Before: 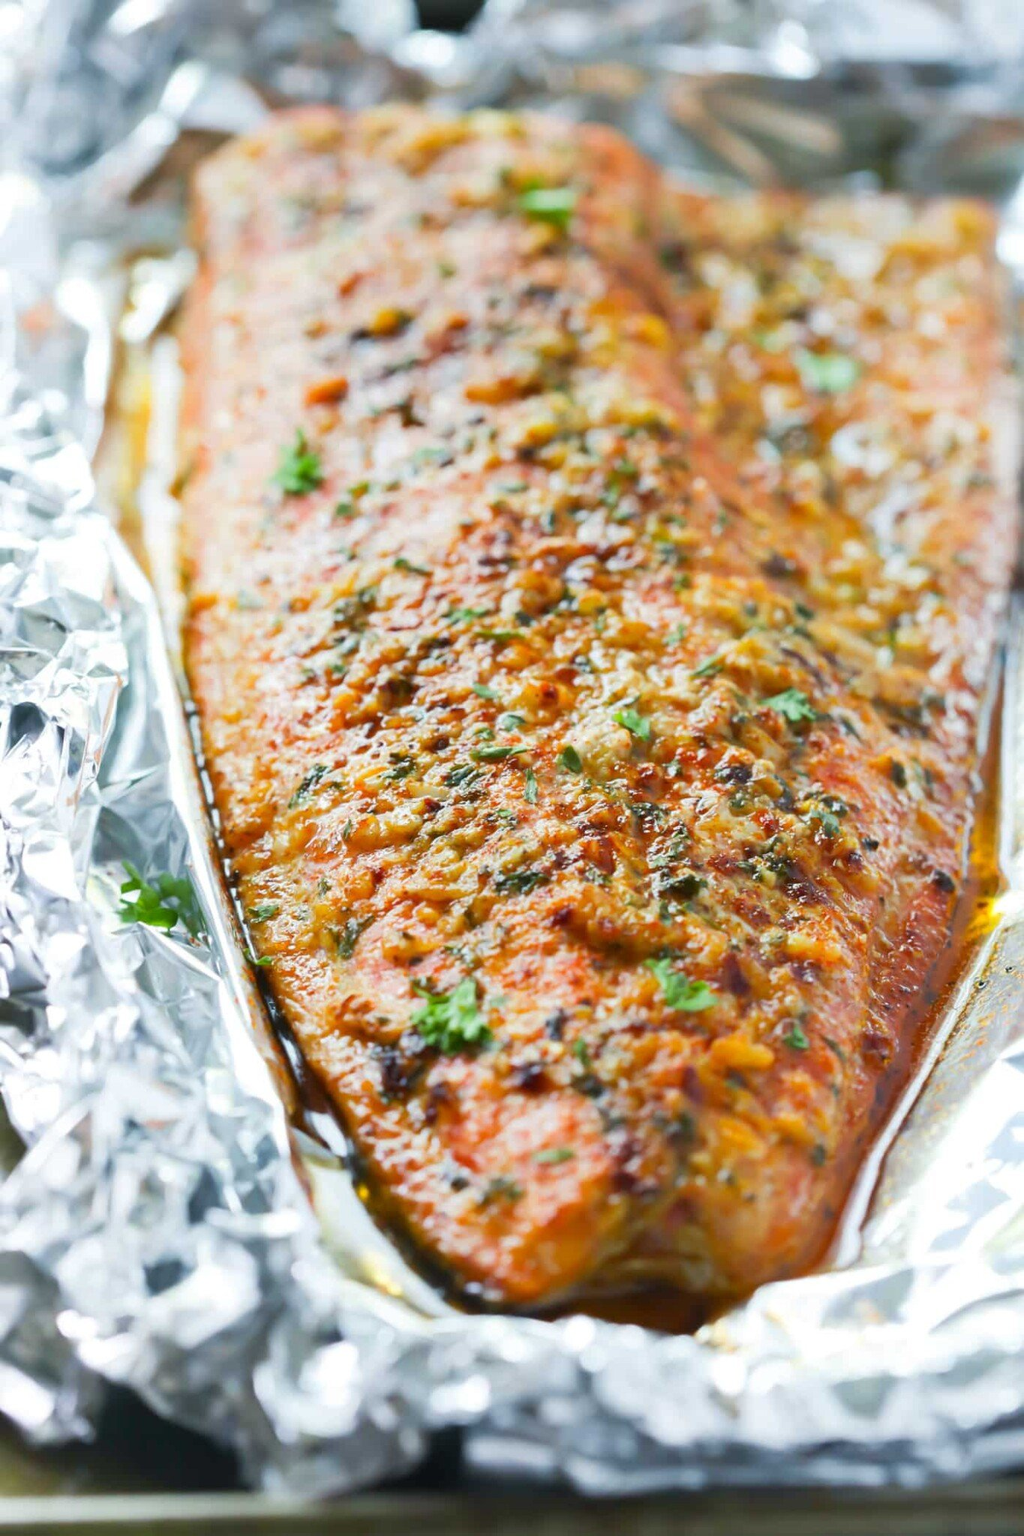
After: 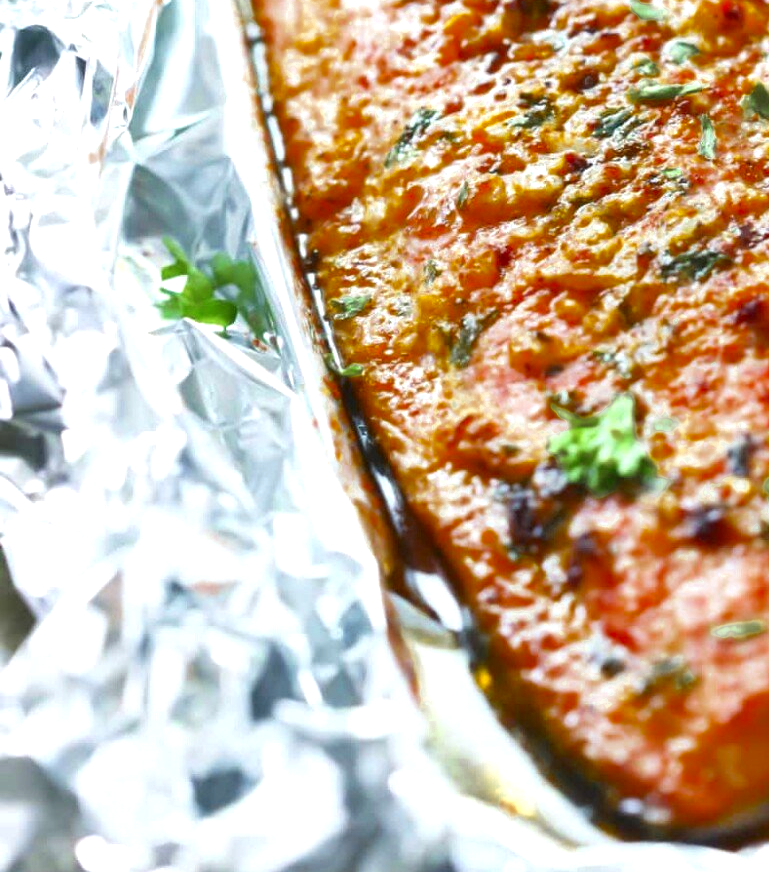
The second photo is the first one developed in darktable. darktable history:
exposure: exposure 0.4 EV, compensate highlight preservation false
crop: top 44.483%, right 43.593%, bottom 12.892%
color zones: curves: ch0 [(0.11, 0.396) (0.195, 0.36) (0.25, 0.5) (0.303, 0.412) (0.357, 0.544) (0.75, 0.5) (0.967, 0.328)]; ch1 [(0, 0.468) (0.112, 0.512) (0.202, 0.6) (0.25, 0.5) (0.307, 0.352) (0.357, 0.544) (0.75, 0.5) (0.963, 0.524)]
rgb levels: preserve colors max RGB
